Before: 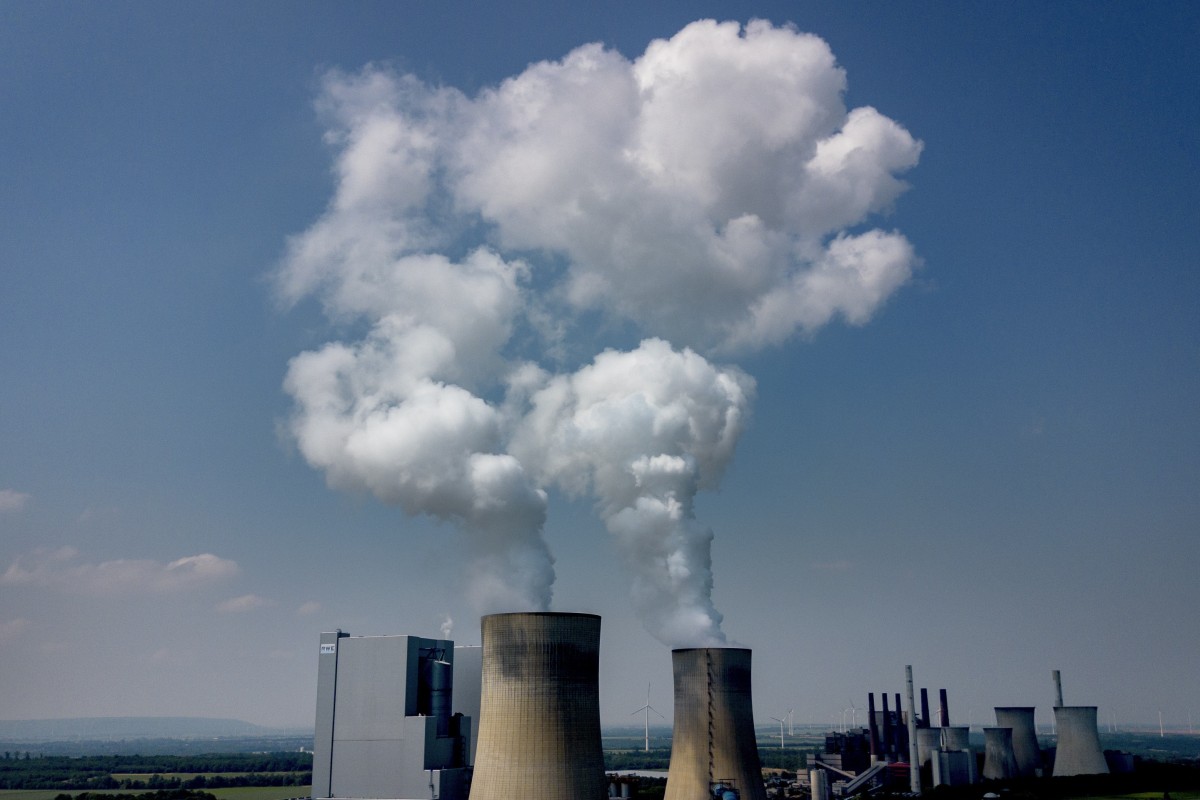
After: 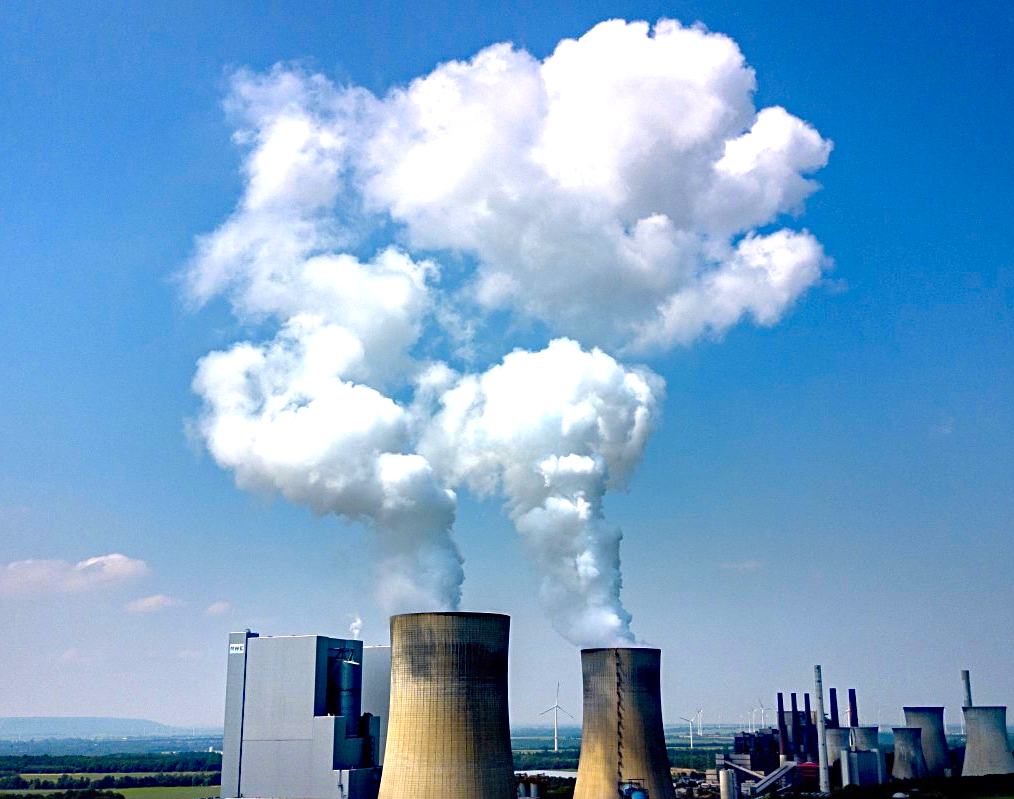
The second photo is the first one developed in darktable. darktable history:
shadows and highlights: radius 329.6, shadows 53.66, highlights -99.88, compress 94.5%, soften with gaussian
contrast brightness saturation: brightness -0.022, saturation 0.368
sharpen: radius 2.513, amount 0.32
haze removal: compatibility mode true, adaptive false
crop: left 7.636%, right 7.801%
exposure: black level correction 0, exposure 1.2 EV, compensate highlight preservation false
tone equalizer: on, module defaults
